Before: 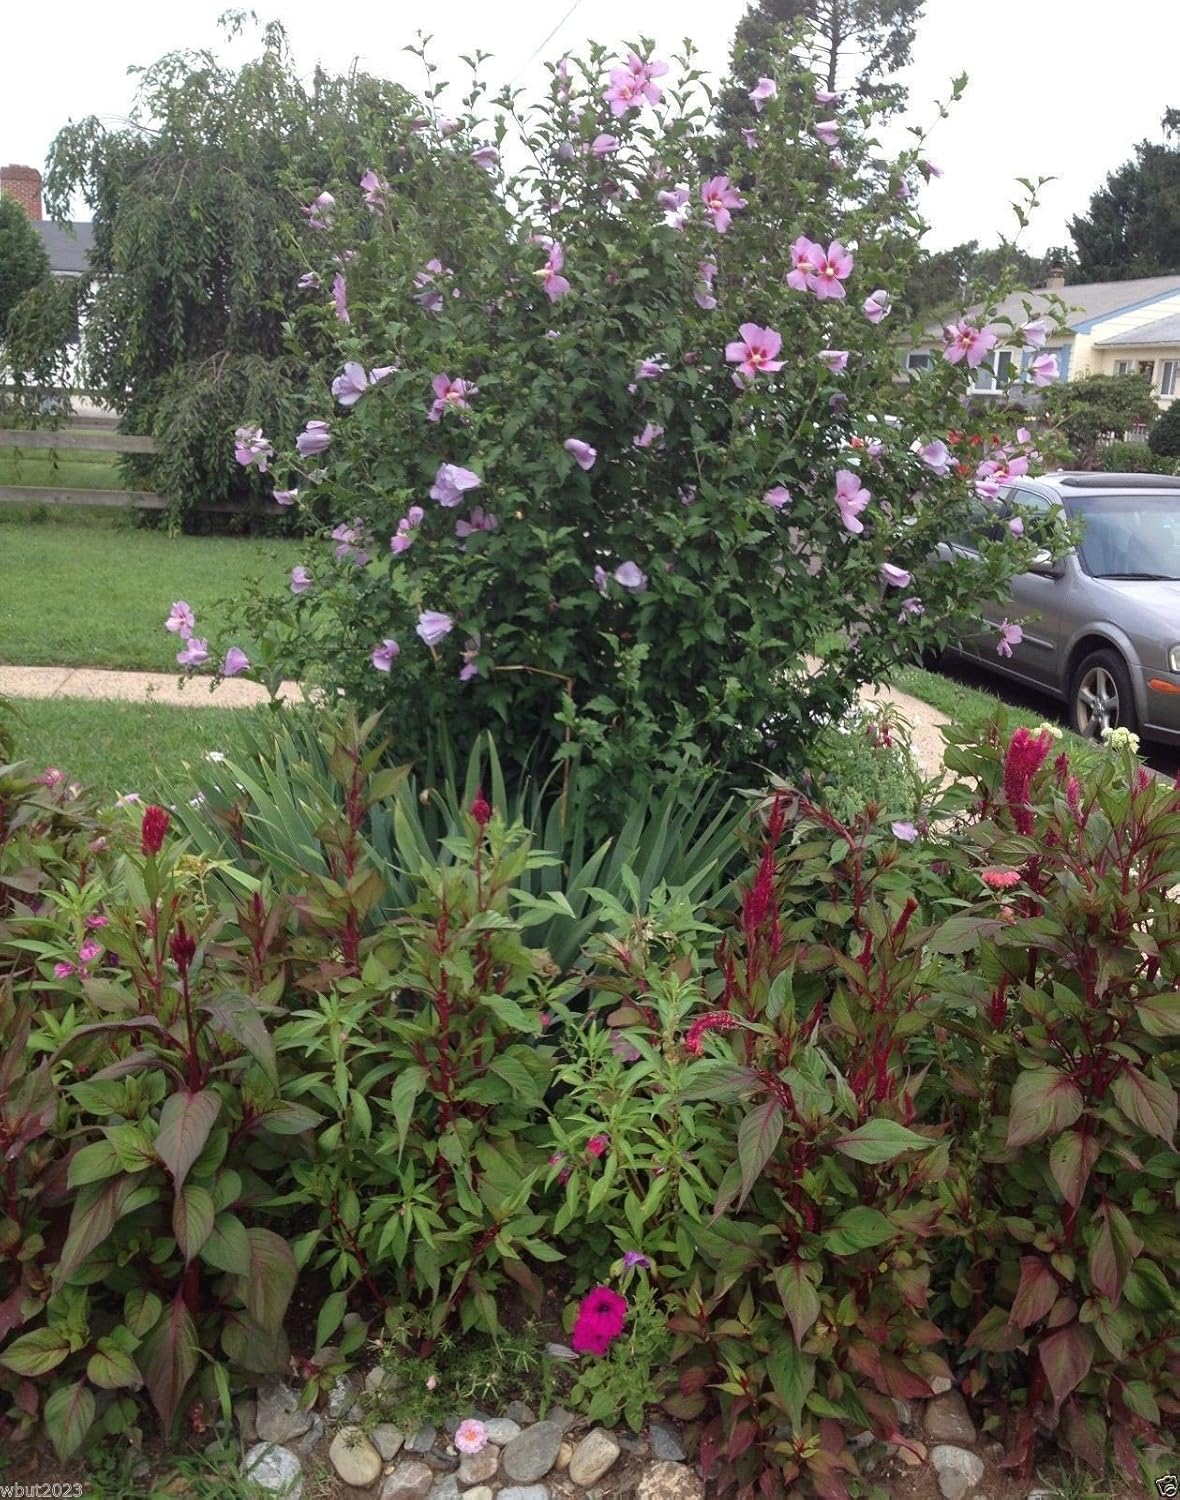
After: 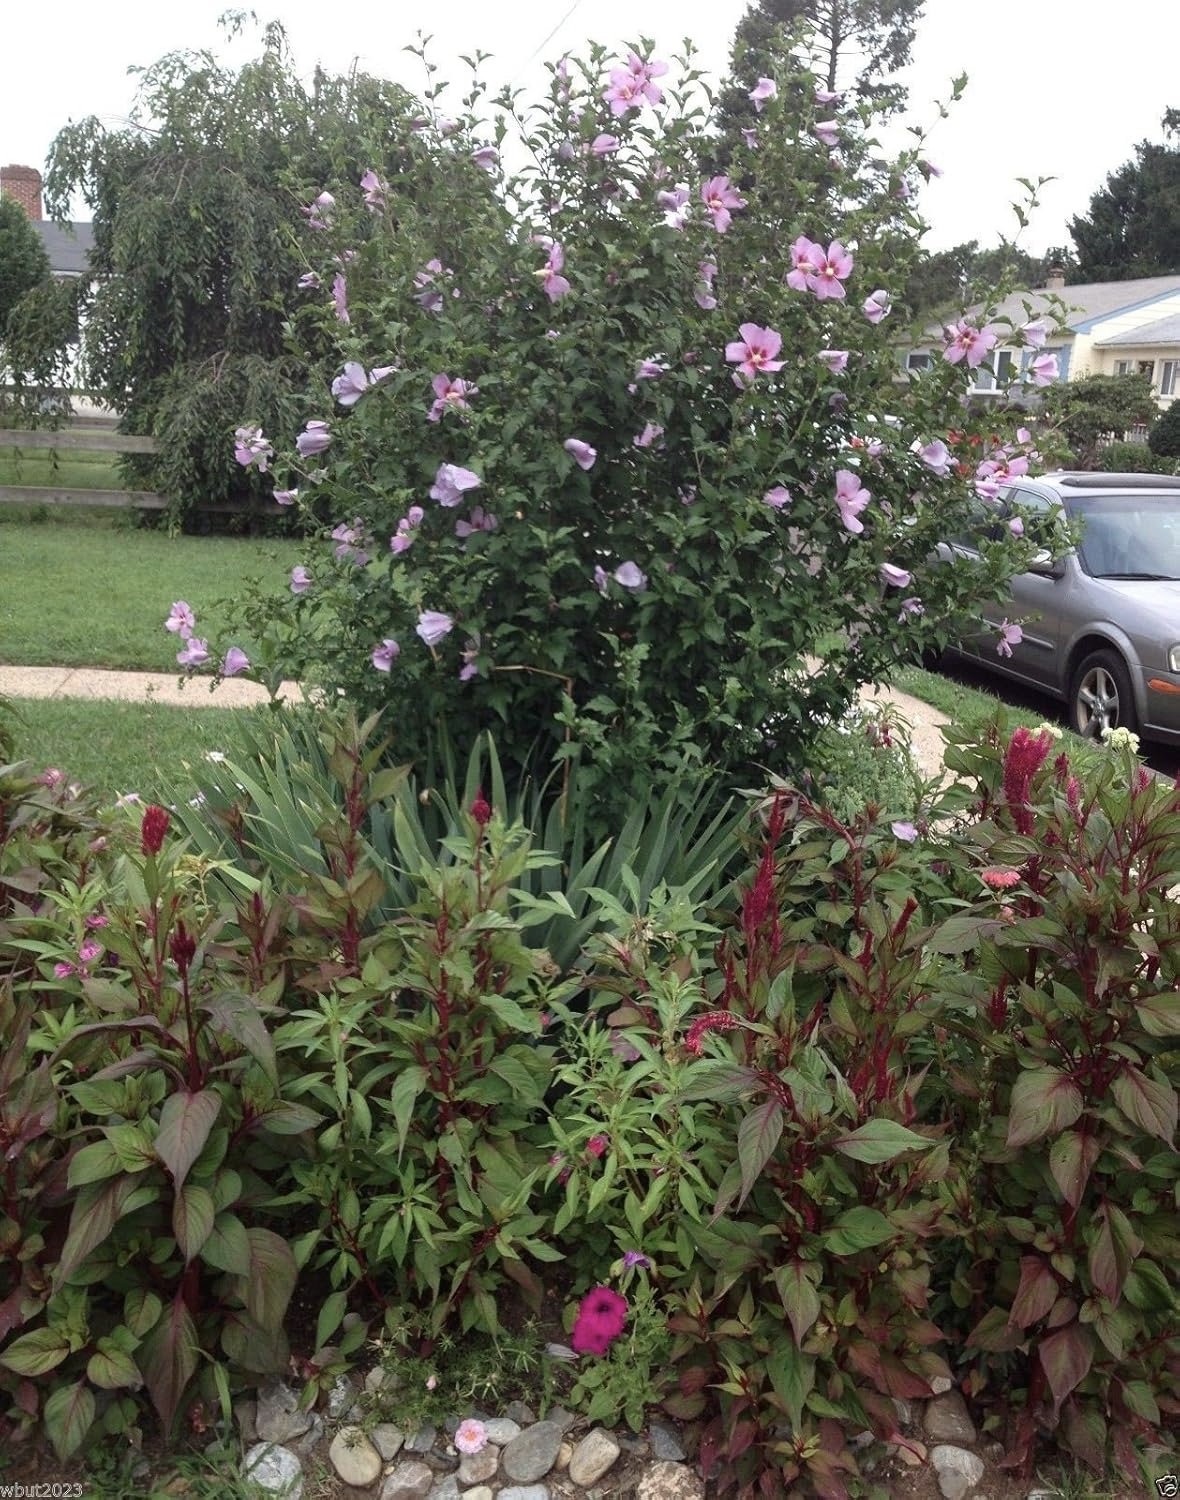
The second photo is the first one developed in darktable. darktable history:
contrast brightness saturation: contrast 0.105, saturation -0.166
